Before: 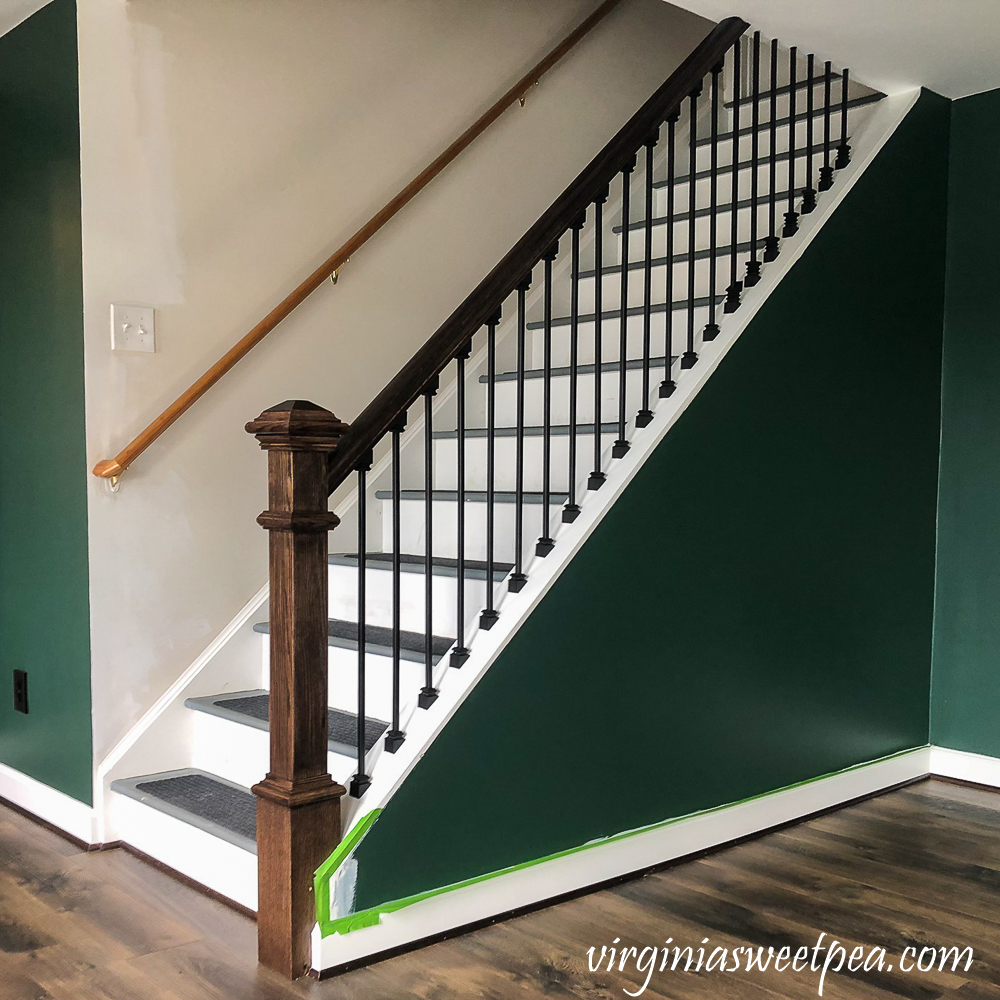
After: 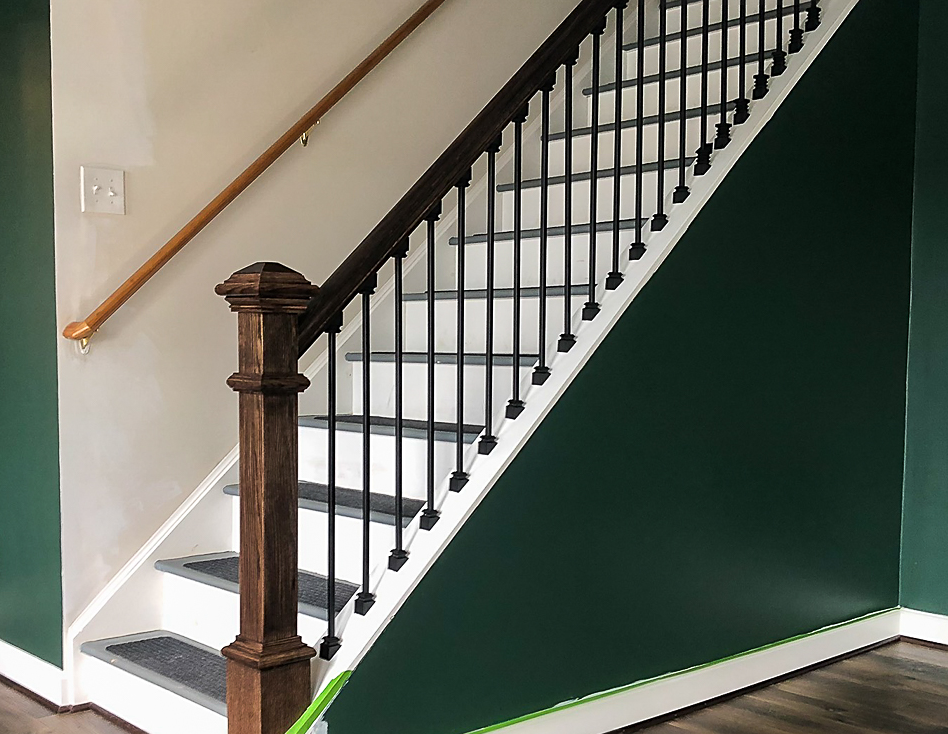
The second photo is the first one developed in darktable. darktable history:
crop and rotate: left 3.015%, top 13.823%, right 2.136%, bottom 12.742%
sharpen: radius 1.838, amount 0.408, threshold 1.254
